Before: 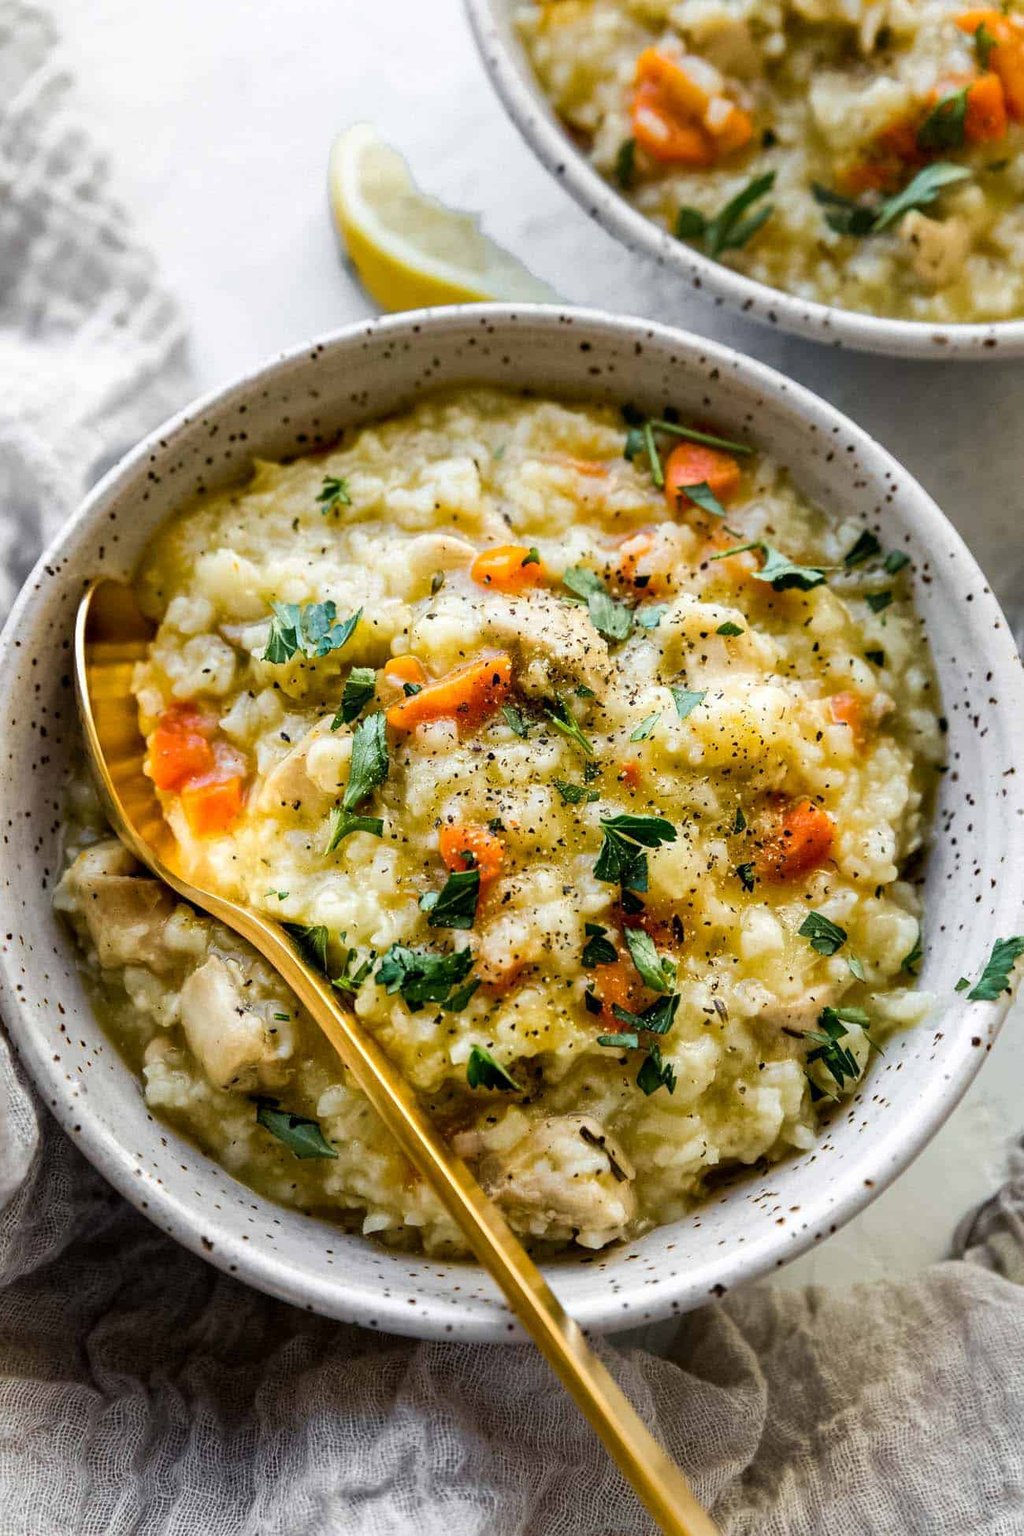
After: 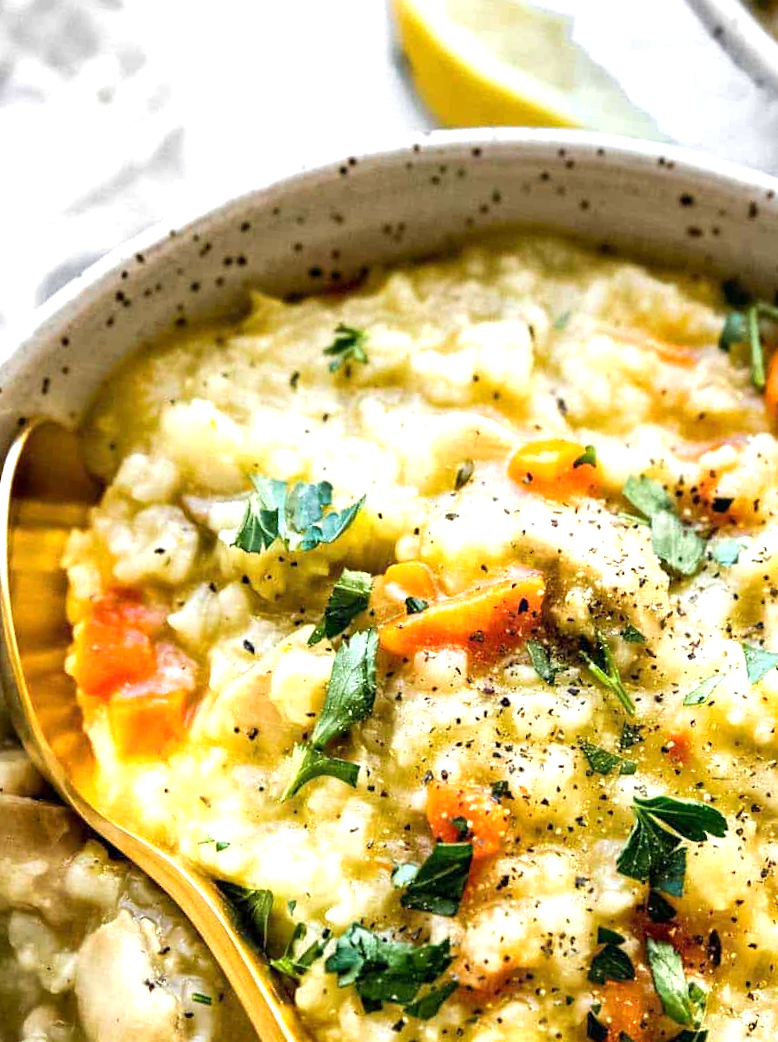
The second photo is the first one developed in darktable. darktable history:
crop and rotate: angle -6.9°, left 2.214%, top 6.705%, right 27.565%, bottom 30.59%
tone equalizer: -8 EV -0.748 EV, -7 EV -0.688 EV, -6 EV -0.592 EV, -5 EV -0.381 EV, -3 EV 0.374 EV, -2 EV 0.6 EV, -1 EV 0.692 EV, +0 EV 0.723 EV, smoothing diameter 24.87%, edges refinement/feathering 6.61, preserve details guided filter
